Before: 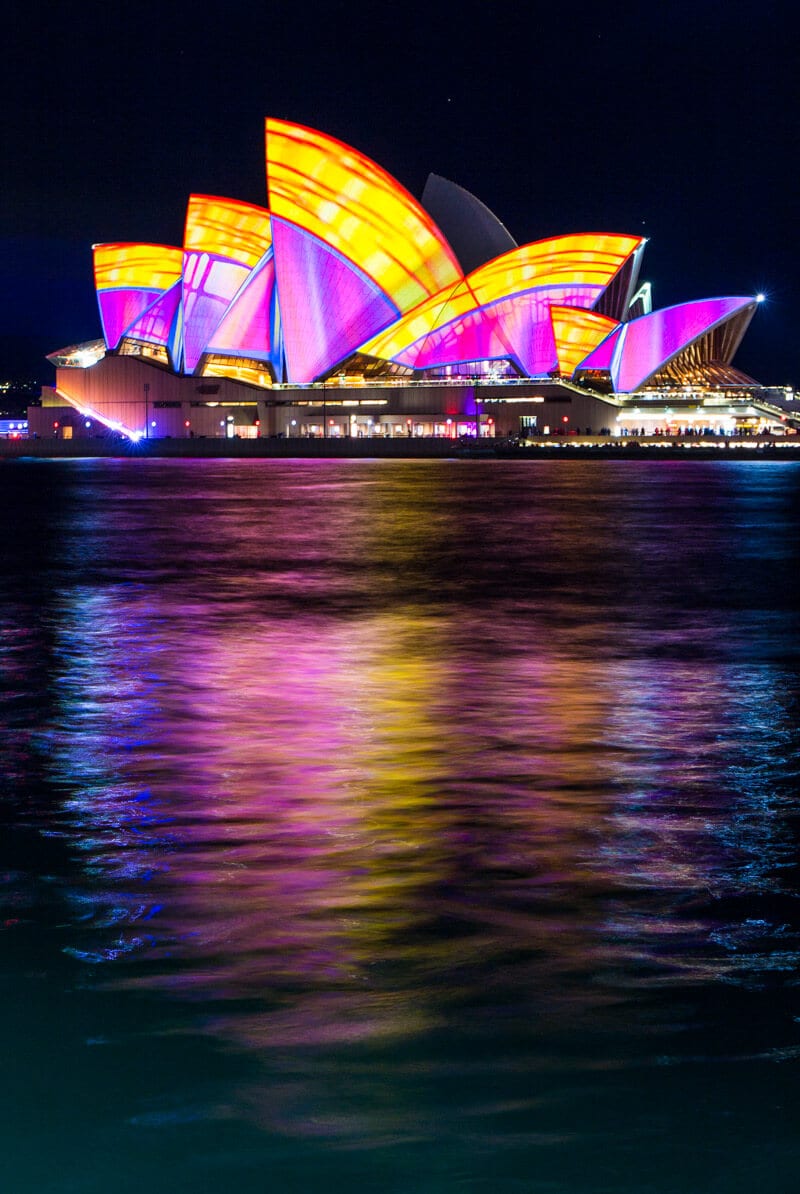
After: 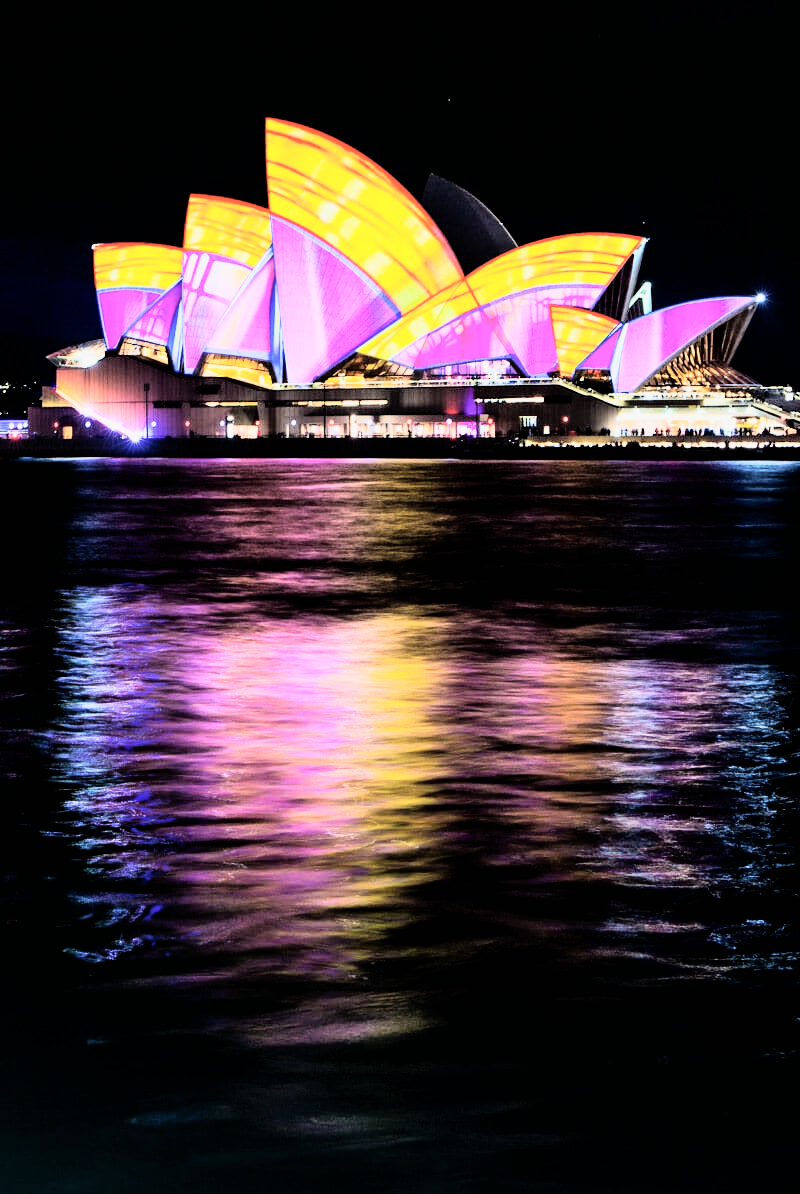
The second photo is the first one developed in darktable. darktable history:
filmic rgb: black relative exposure -5 EV, hardness 2.88, contrast 1.3, highlights saturation mix -30%
tone curve: curves: ch0 [(0, 0) (0.003, 0.003) (0.011, 0.012) (0.025, 0.028) (0.044, 0.049) (0.069, 0.091) (0.1, 0.144) (0.136, 0.21) (0.177, 0.277) (0.224, 0.352) (0.277, 0.433) (0.335, 0.523) (0.399, 0.613) (0.468, 0.702) (0.543, 0.79) (0.623, 0.867) (0.709, 0.916) (0.801, 0.946) (0.898, 0.972) (1, 1)], color space Lab, independent channels, preserve colors none
